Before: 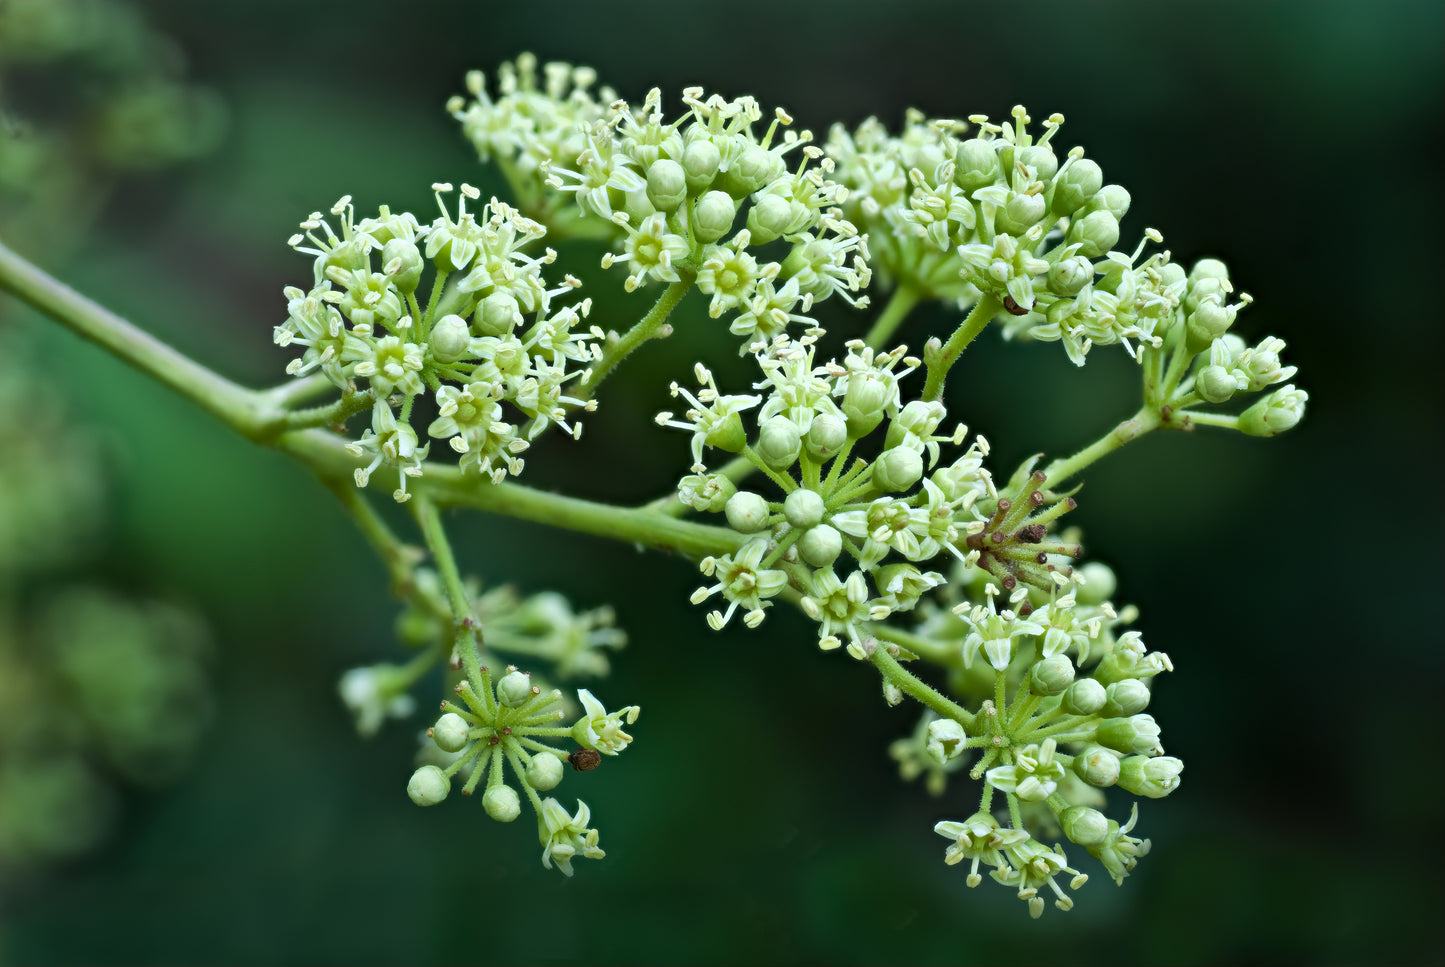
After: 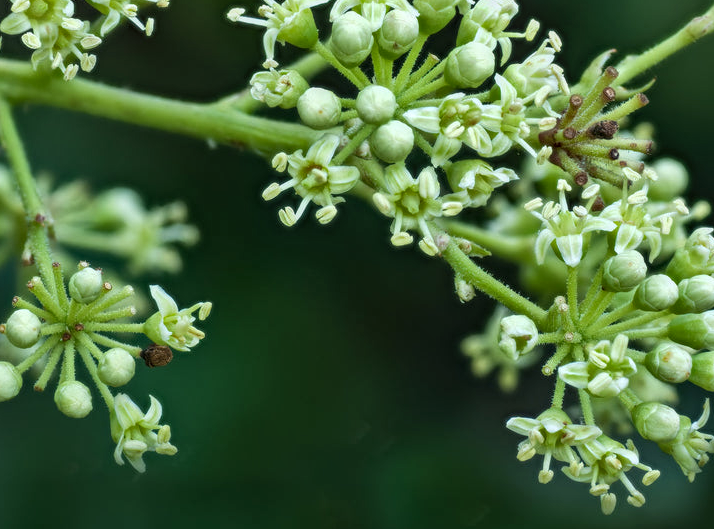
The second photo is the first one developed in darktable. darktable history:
local contrast: on, module defaults
crop: left 29.672%, top 41.786%, right 20.851%, bottom 3.487%
